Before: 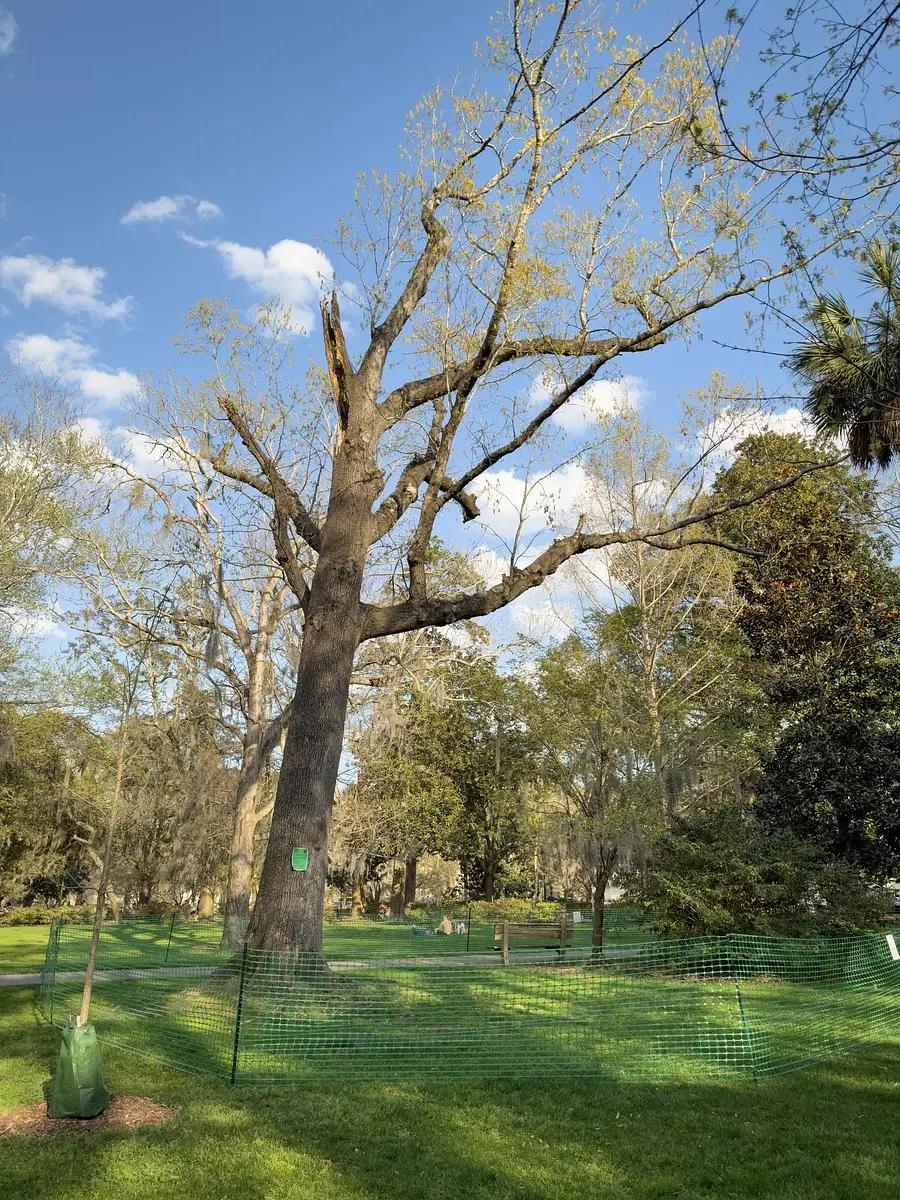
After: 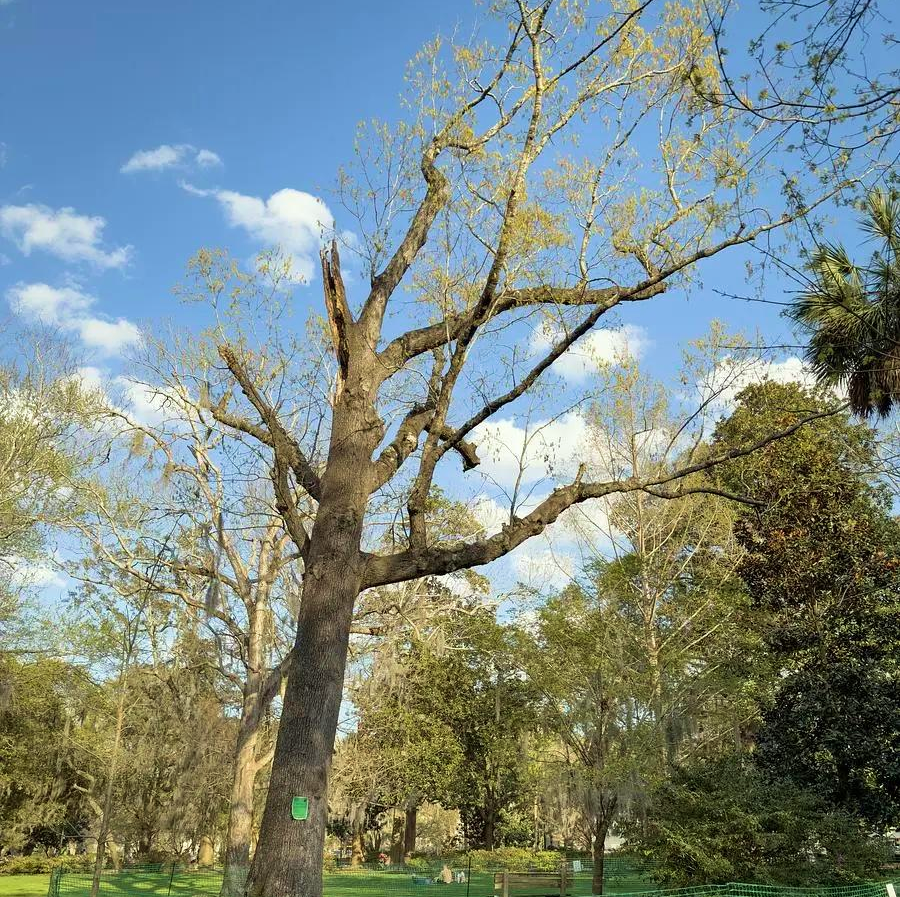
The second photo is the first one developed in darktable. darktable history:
exposure: compensate exposure bias true, compensate highlight preservation false
crop: top 4.292%, bottom 20.954%
velvia: on, module defaults
color correction: highlights a* -2.52, highlights b* 2.35
